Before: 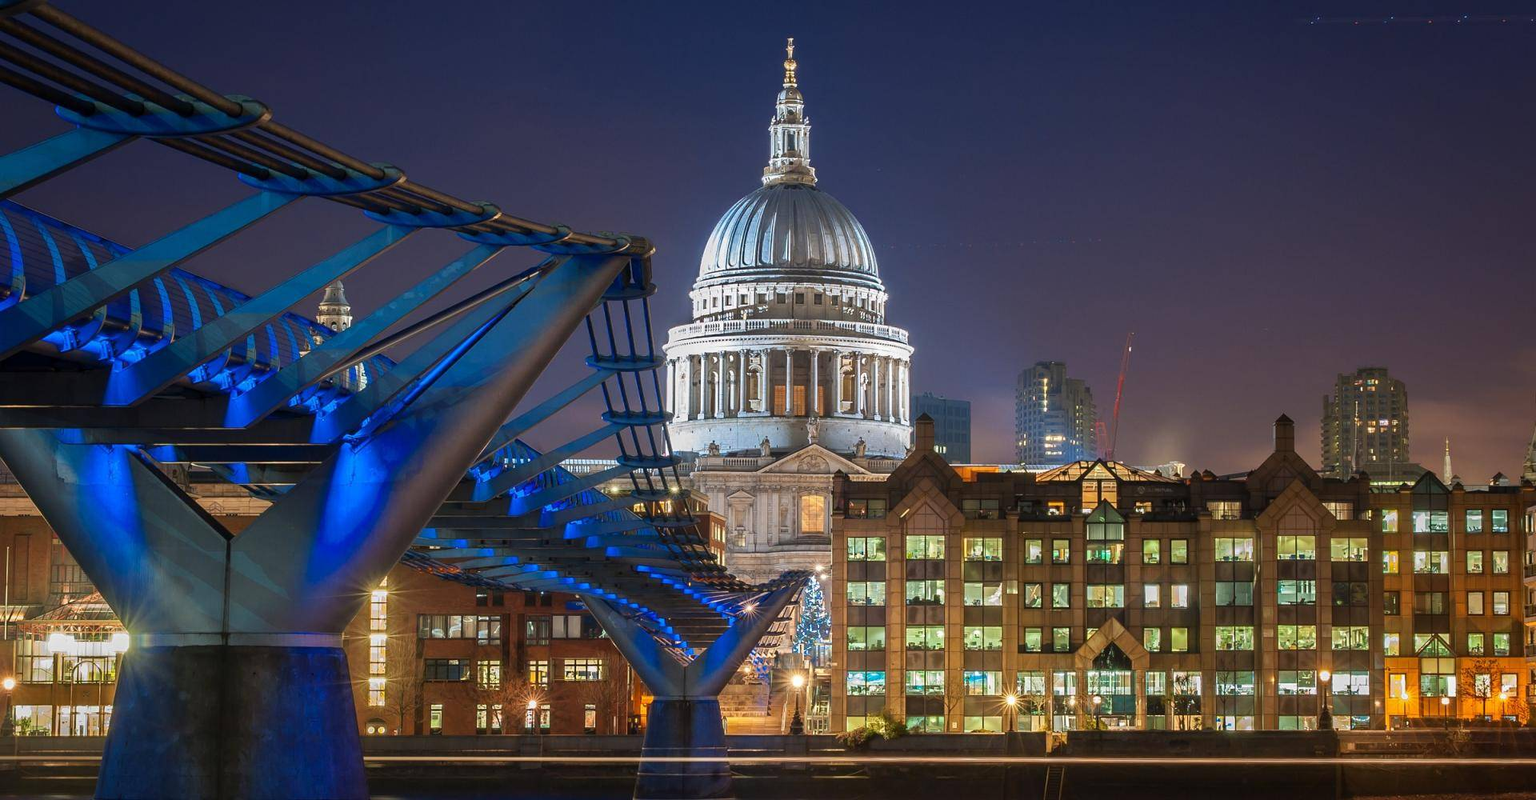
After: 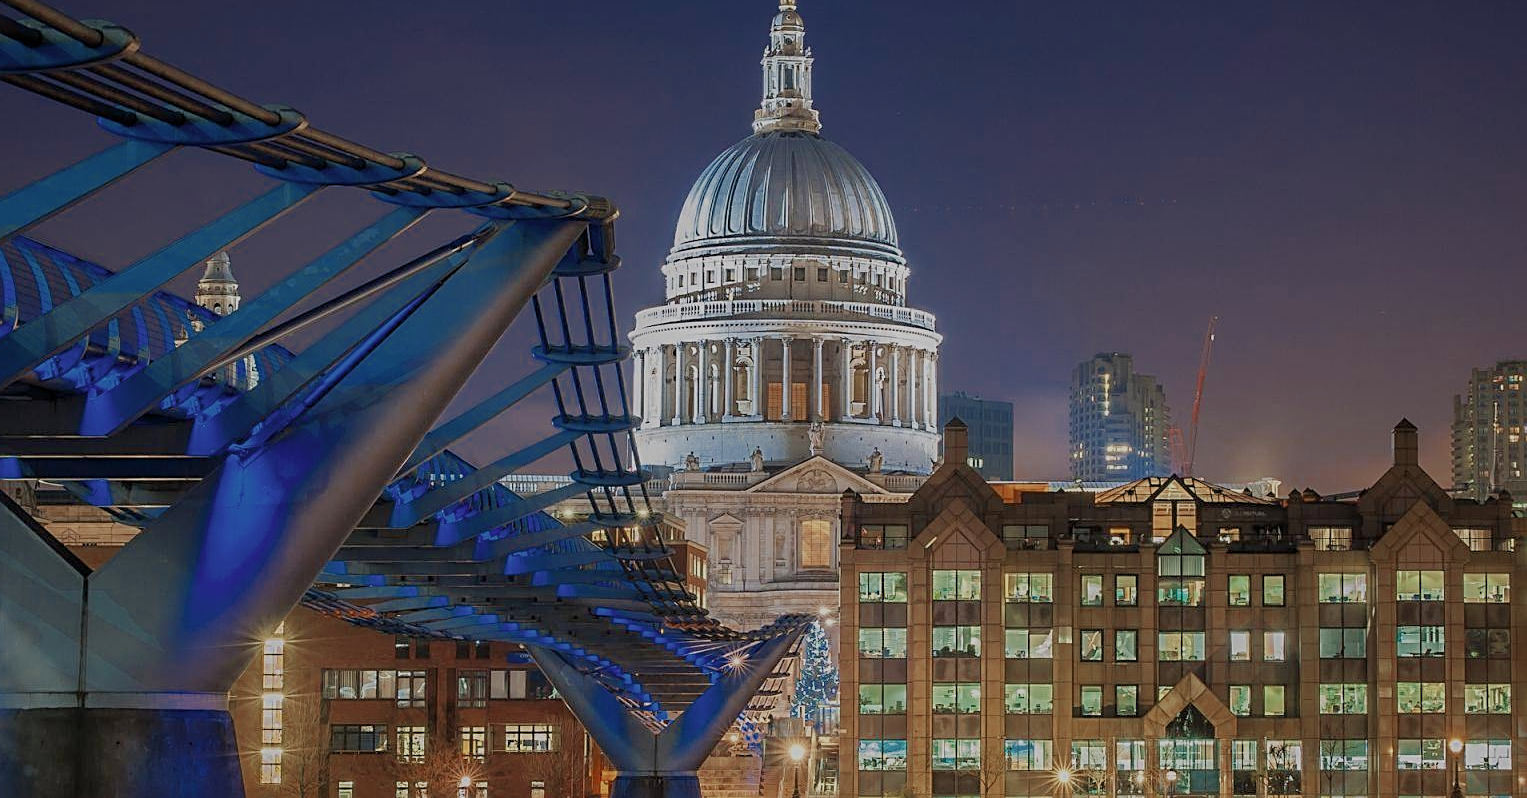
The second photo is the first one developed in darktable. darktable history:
sharpen: amount 0.566
crop and rotate: left 10.417%, top 9.974%, right 10.037%, bottom 10.211%
velvia: on, module defaults
tone equalizer: edges refinement/feathering 500, mask exposure compensation -1.57 EV, preserve details no
color zones: curves: ch0 [(0, 0.5) (0.125, 0.4) (0.25, 0.5) (0.375, 0.4) (0.5, 0.4) (0.625, 0.35) (0.75, 0.35) (0.875, 0.5)]; ch1 [(0, 0.35) (0.125, 0.45) (0.25, 0.35) (0.375, 0.35) (0.5, 0.35) (0.625, 0.35) (0.75, 0.45) (0.875, 0.35)]; ch2 [(0, 0.6) (0.125, 0.5) (0.25, 0.5) (0.375, 0.6) (0.5, 0.6) (0.625, 0.5) (0.75, 0.5) (0.875, 0.5)]
filmic rgb: middle gray luminance 4.48%, black relative exposure -13.04 EV, white relative exposure 5.01 EV, target black luminance 0%, hardness 5.16, latitude 59.47%, contrast 0.757, highlights saturation mix 5.73%, shadows ↔ highlights balance 26.14%
